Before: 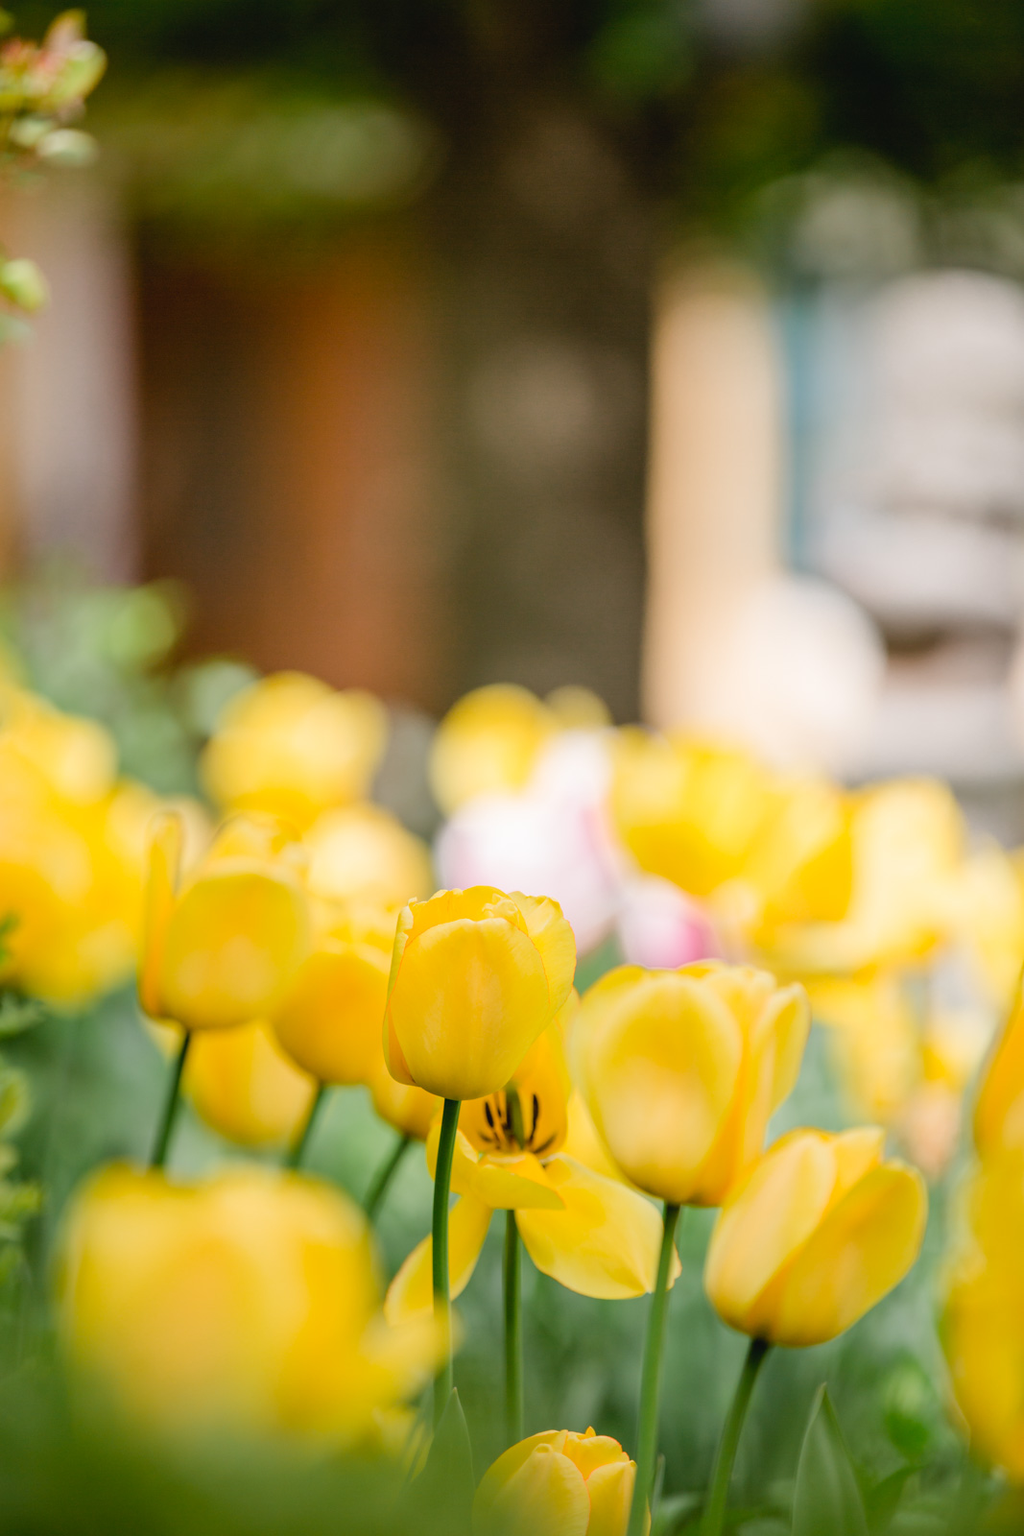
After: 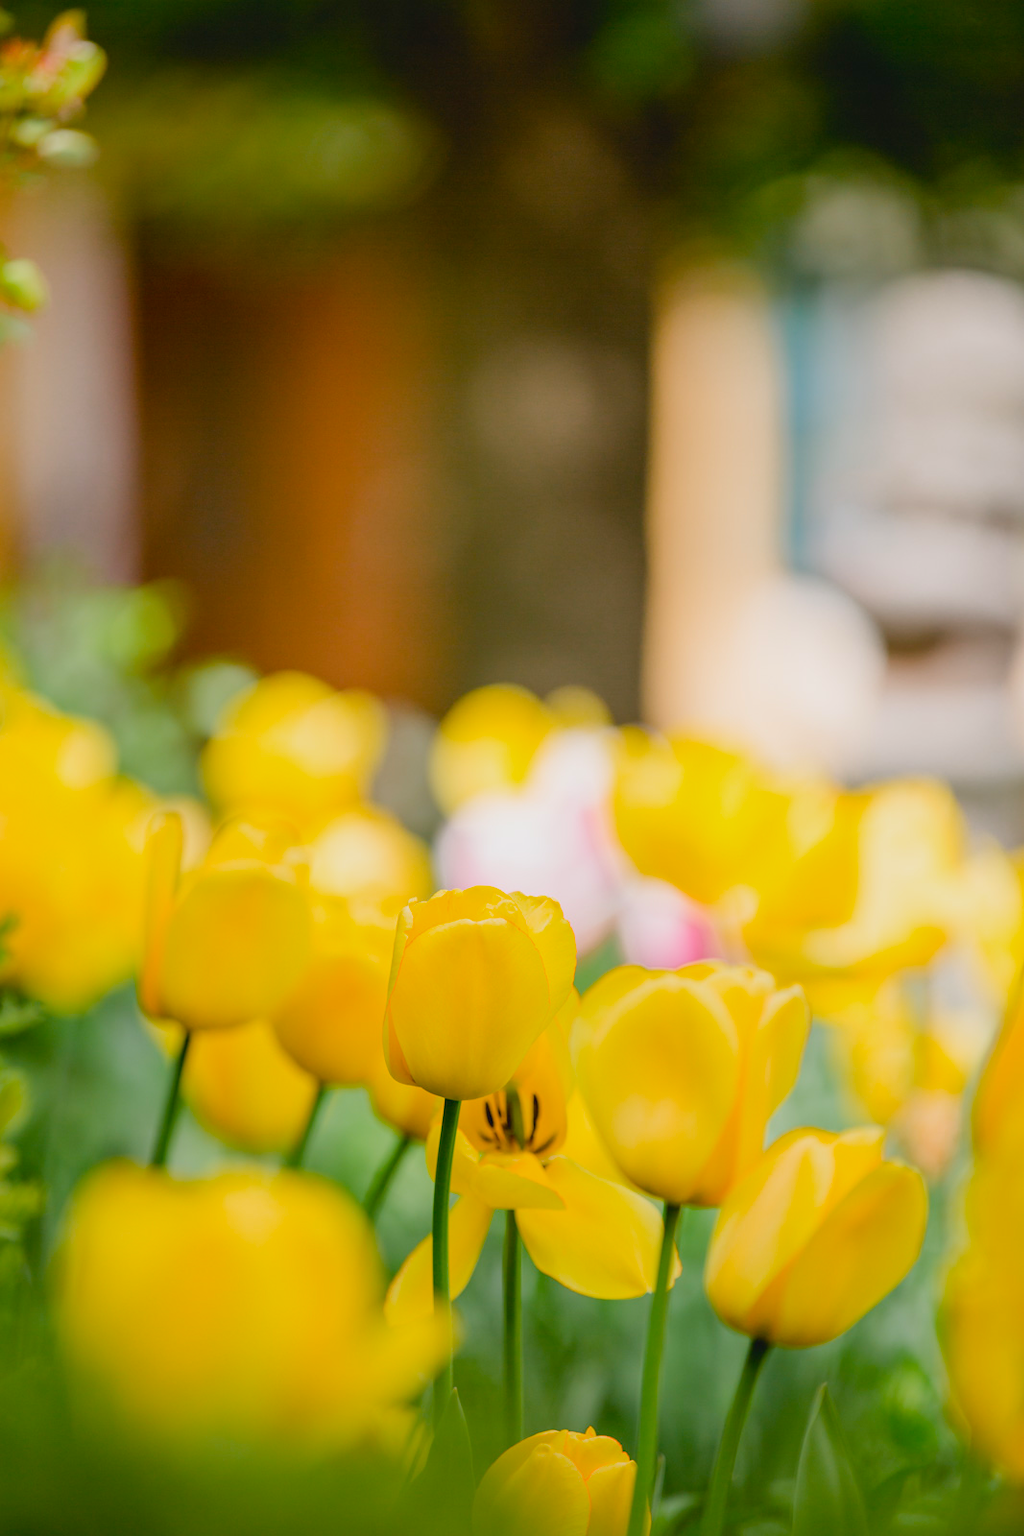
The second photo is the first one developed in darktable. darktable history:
color balance rgb: perceptual saturation grading › global saturation 31.064%, contrast -9.718%
